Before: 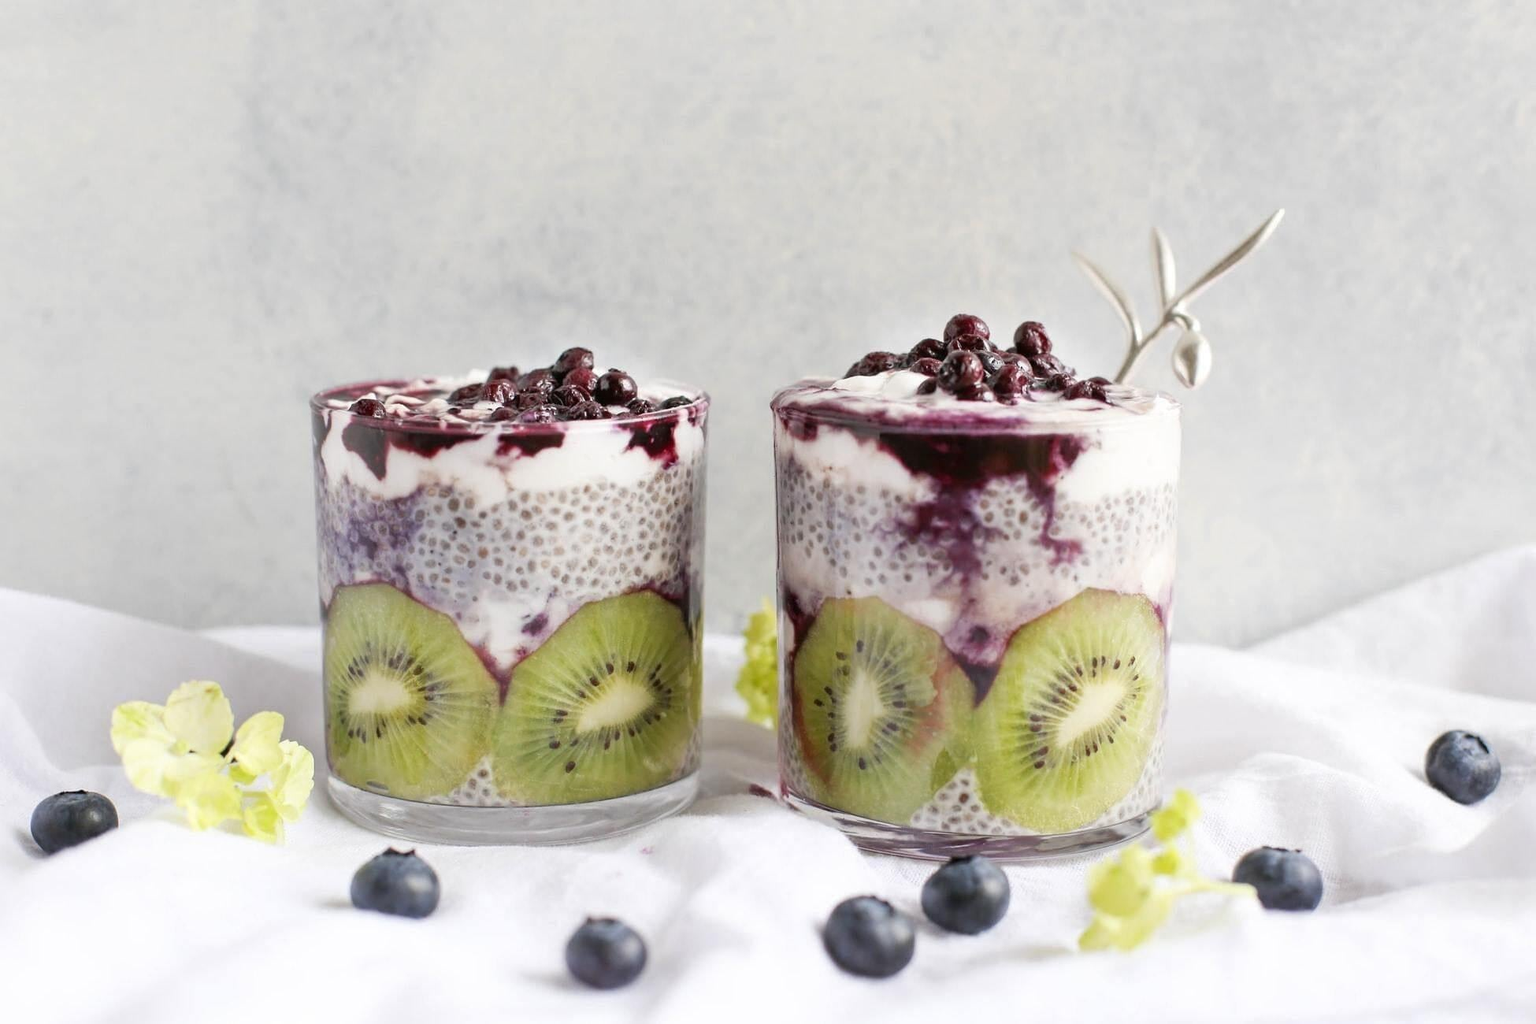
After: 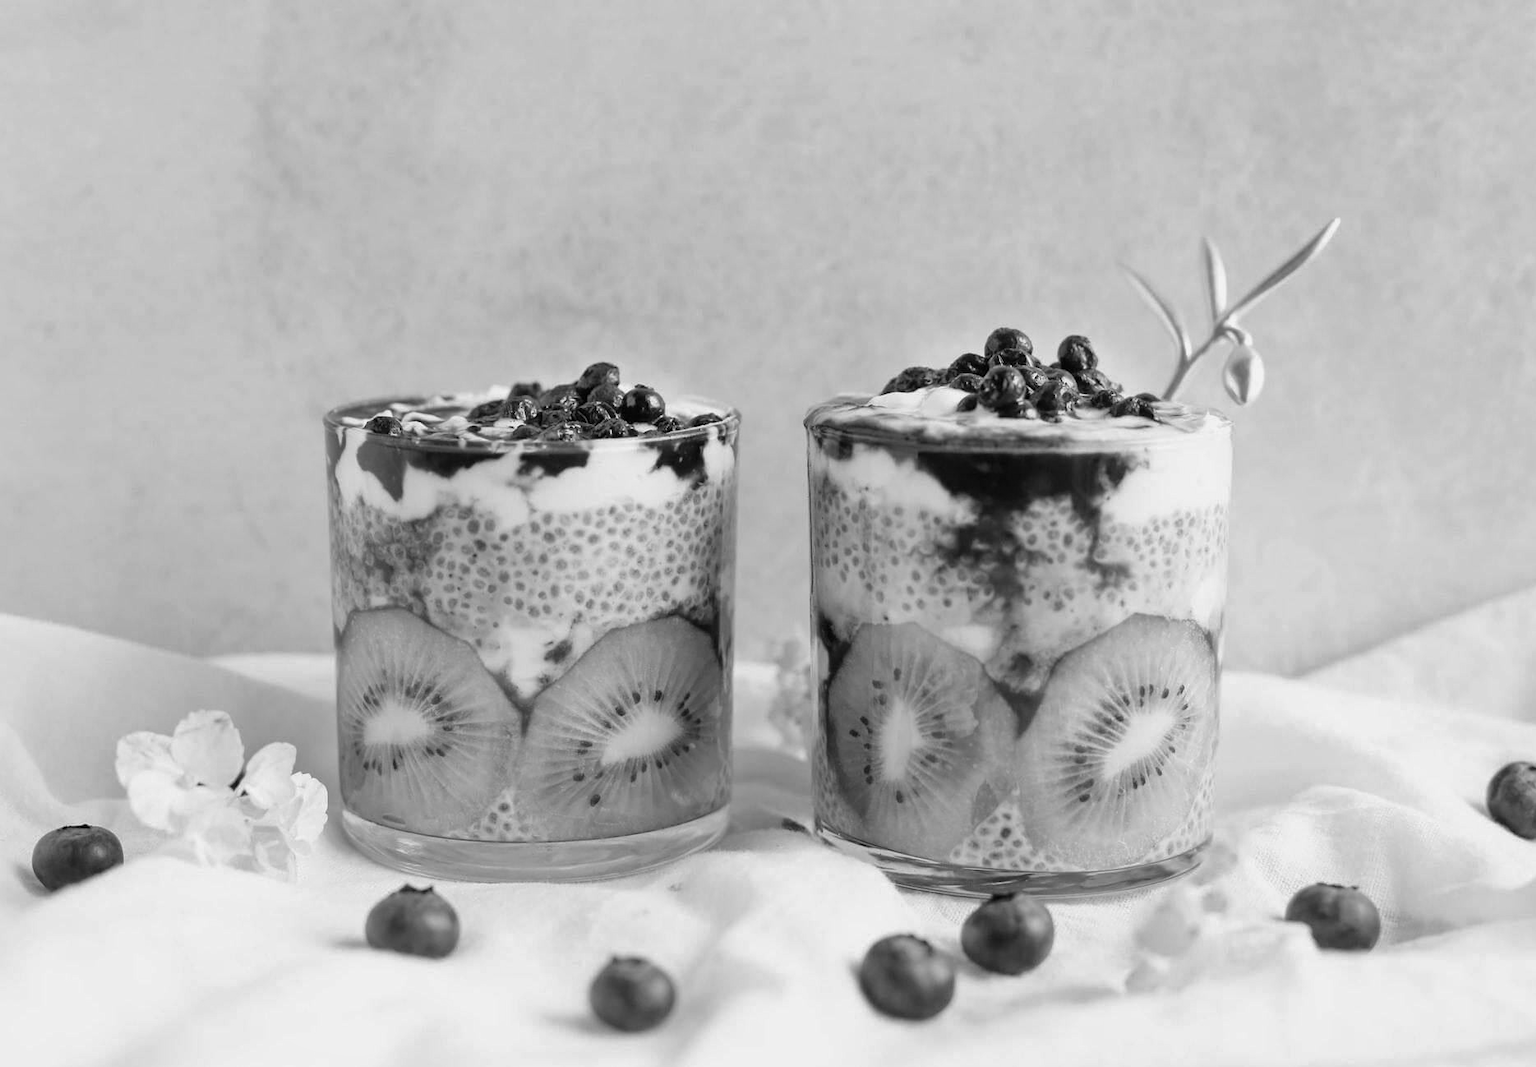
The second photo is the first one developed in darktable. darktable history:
shadows and highlights: shadows -20, white point adjustment -2, highlights -35
crop: right 4.126%, bottom 0.031%
monochrome: a 32, b 64, size 2.3
